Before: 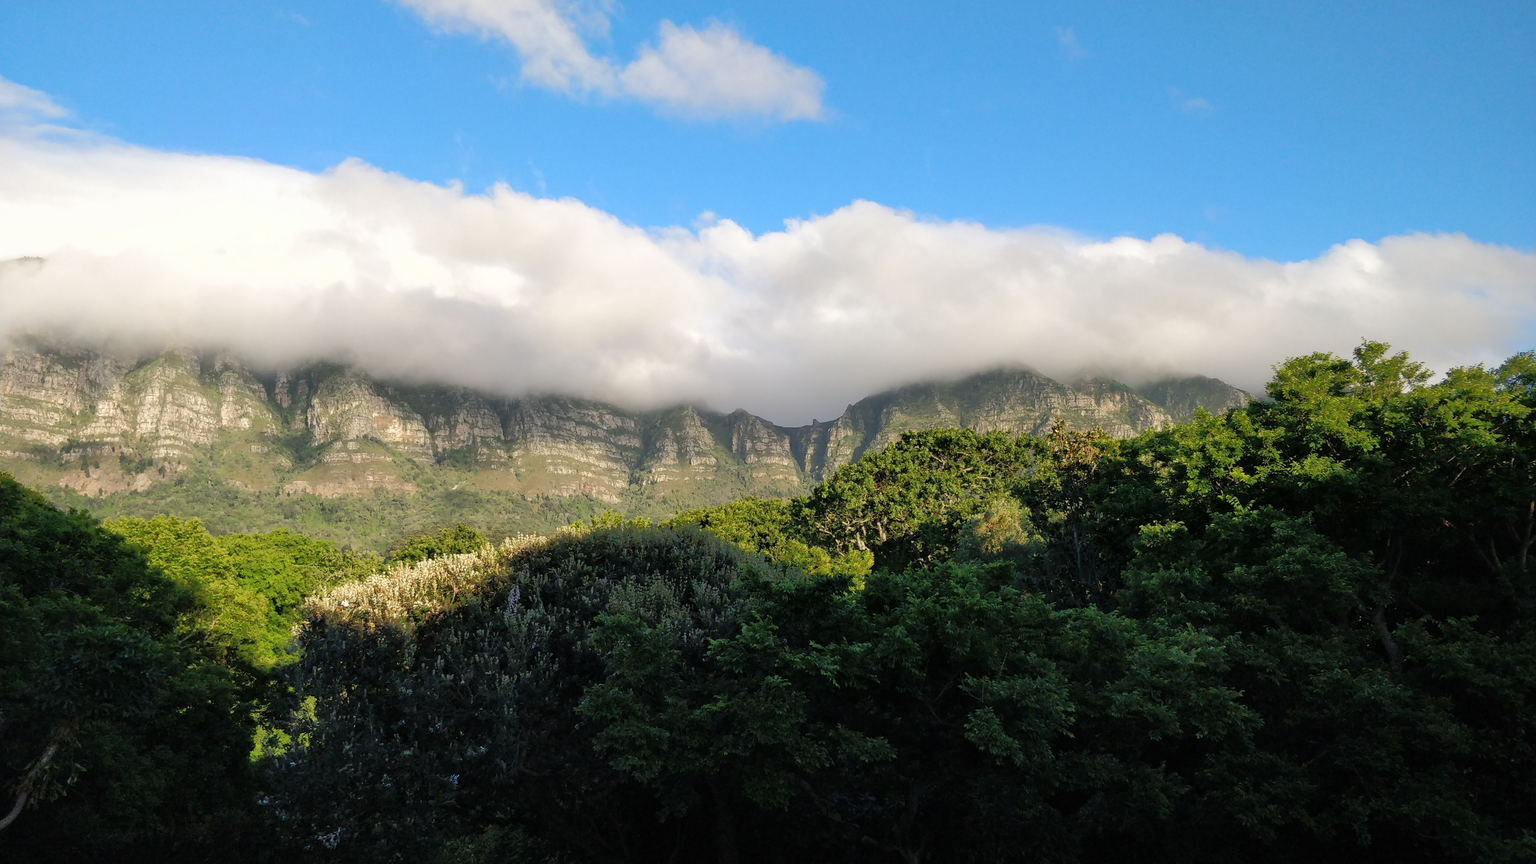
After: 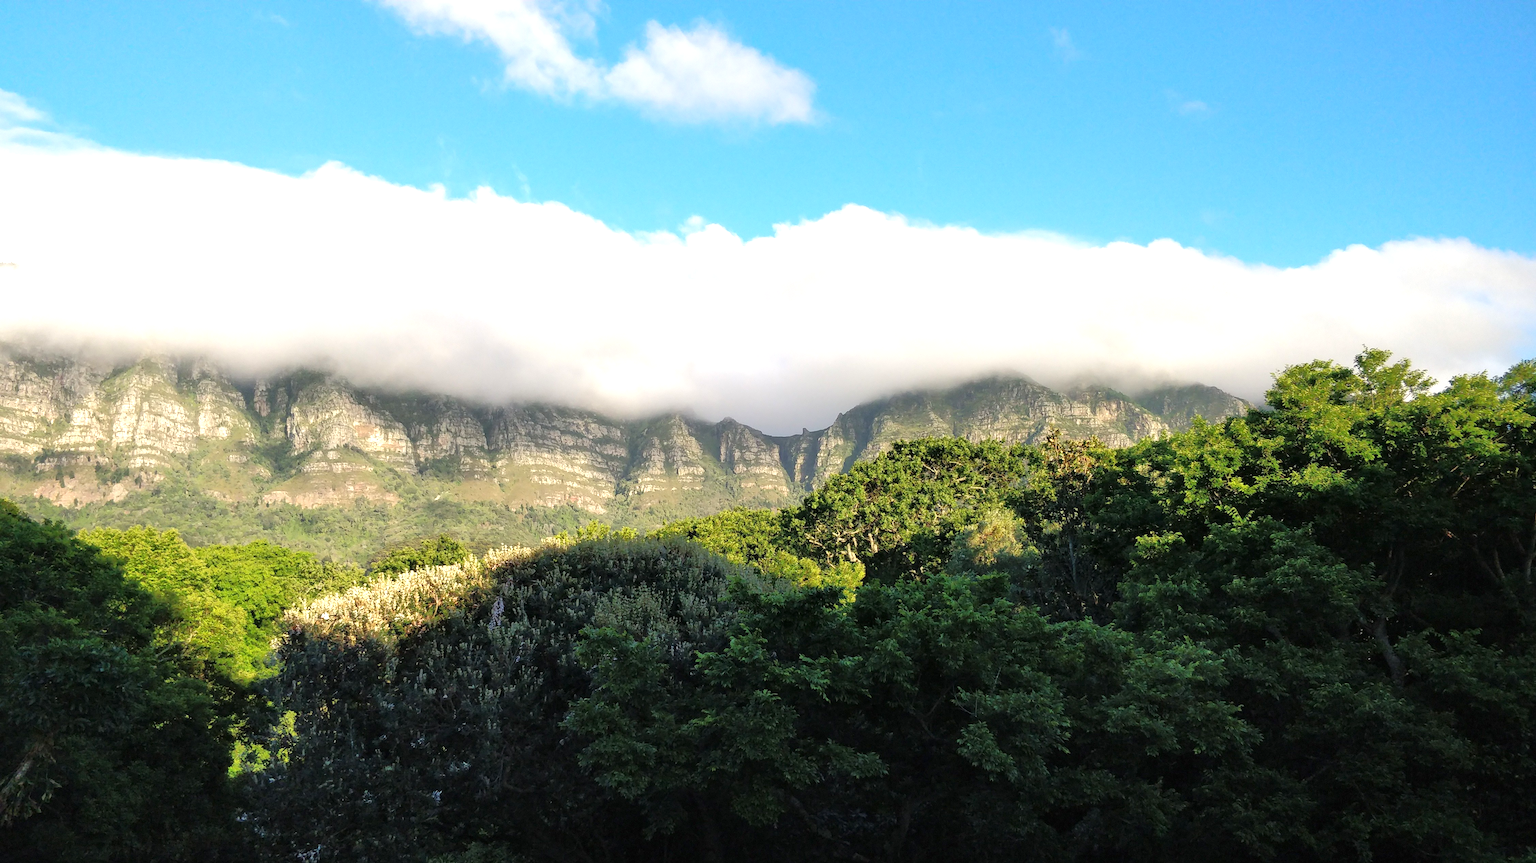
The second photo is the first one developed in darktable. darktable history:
exposure: black level correction 0, exposure 0.7 EV, compensate exposure bias true, compensate highlight preservation false
crop: left 1.743%, right 0.268%, bottom 2.011%
